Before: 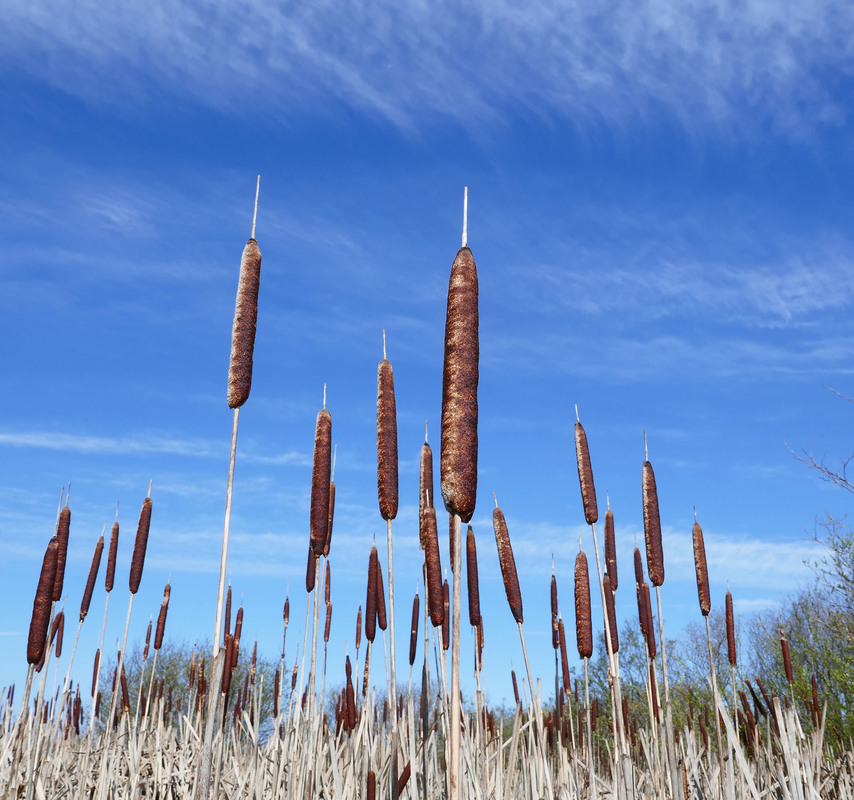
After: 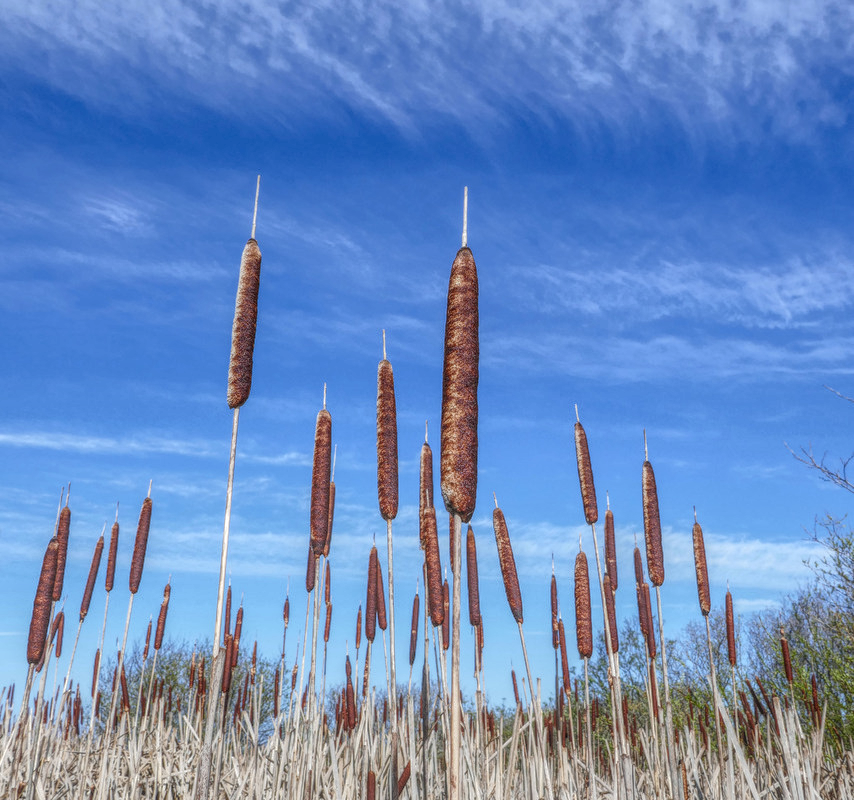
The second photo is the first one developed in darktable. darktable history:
local contrast: highlights 20%, shadows 31%, detail 199%, midtone range 0.2
